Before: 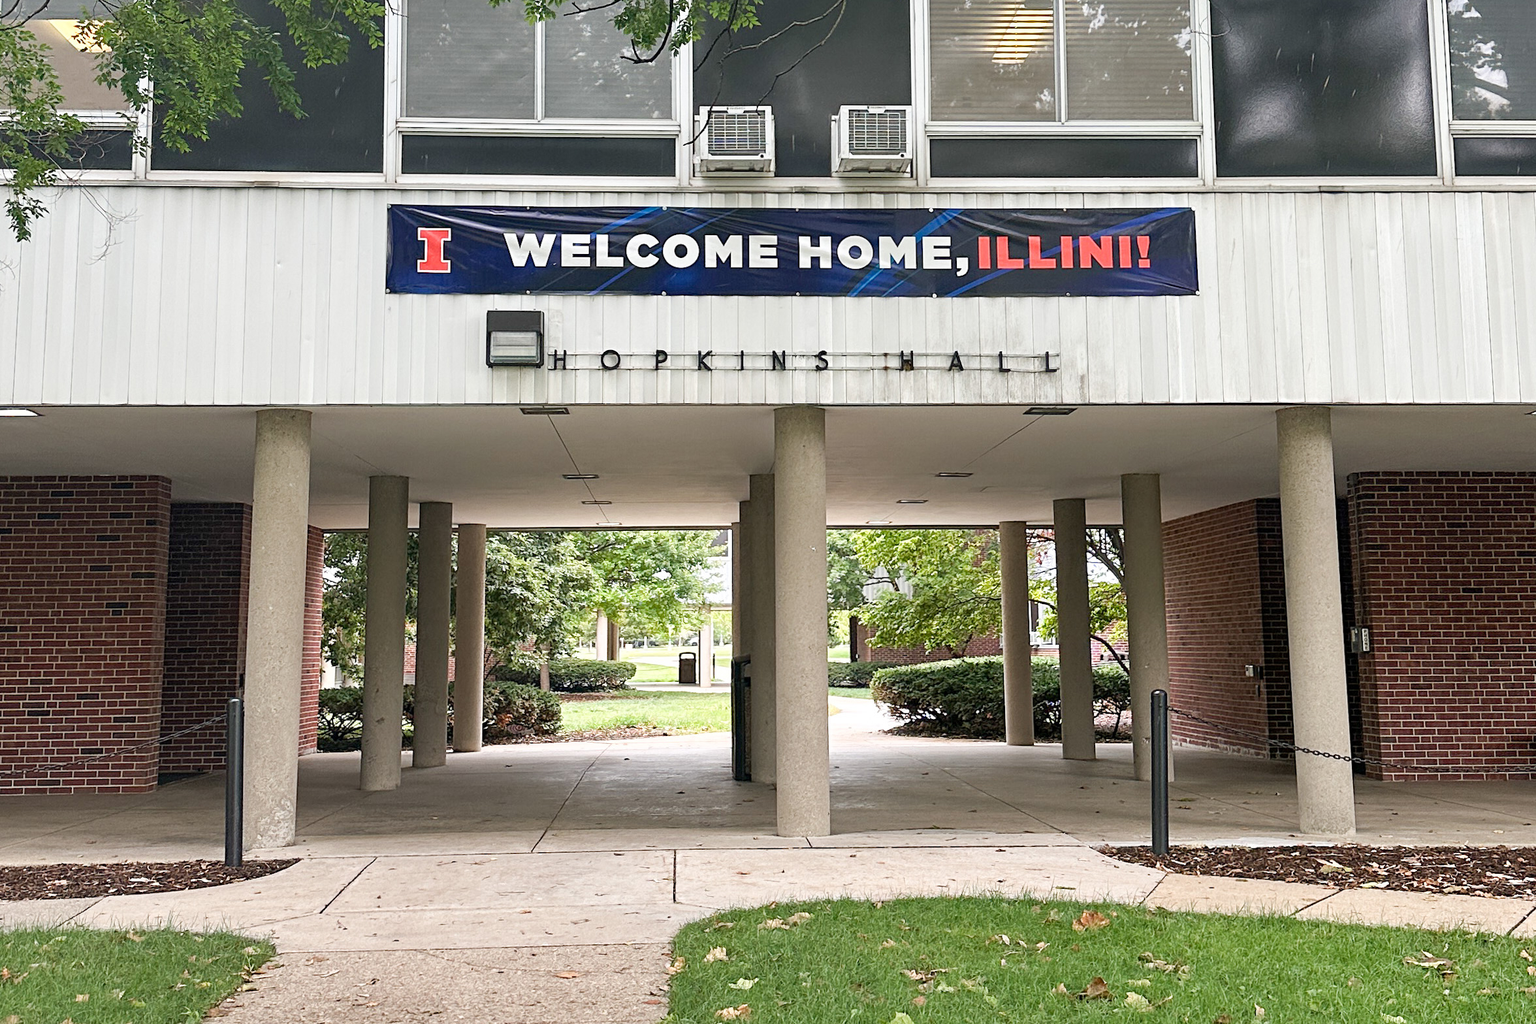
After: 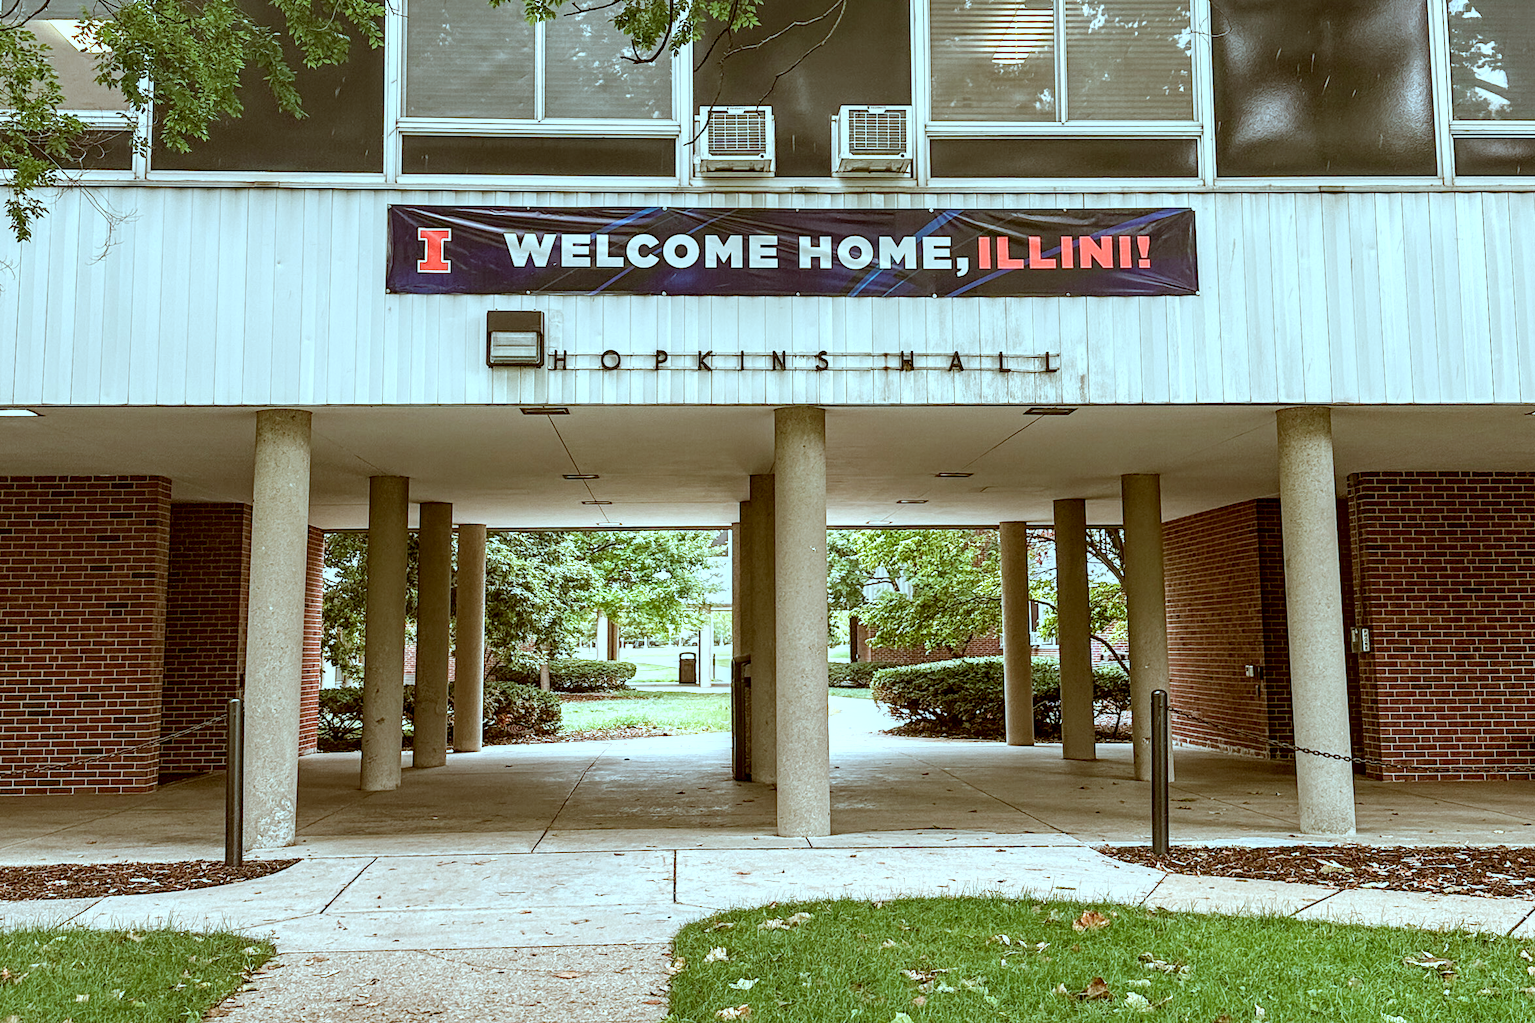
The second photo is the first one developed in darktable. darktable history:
local contrast: highlights 29%, detail 150%
color correction: highlights a* -14.04, highlights b* -15.94, shadows a* 10.25, shadows b* 30.1
